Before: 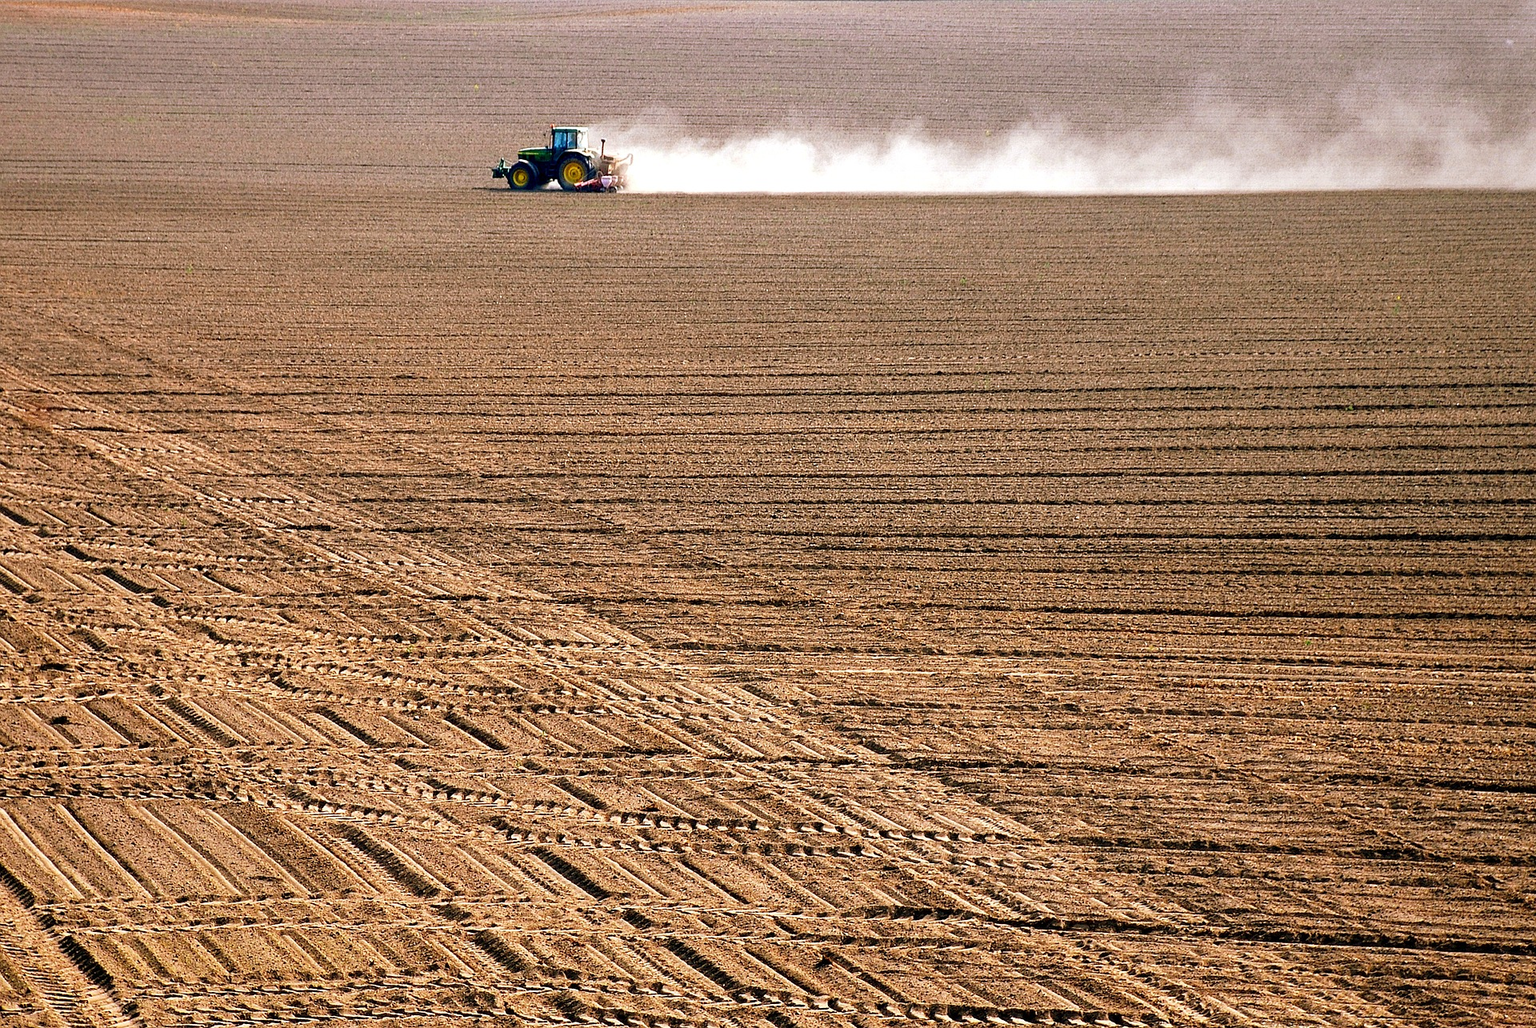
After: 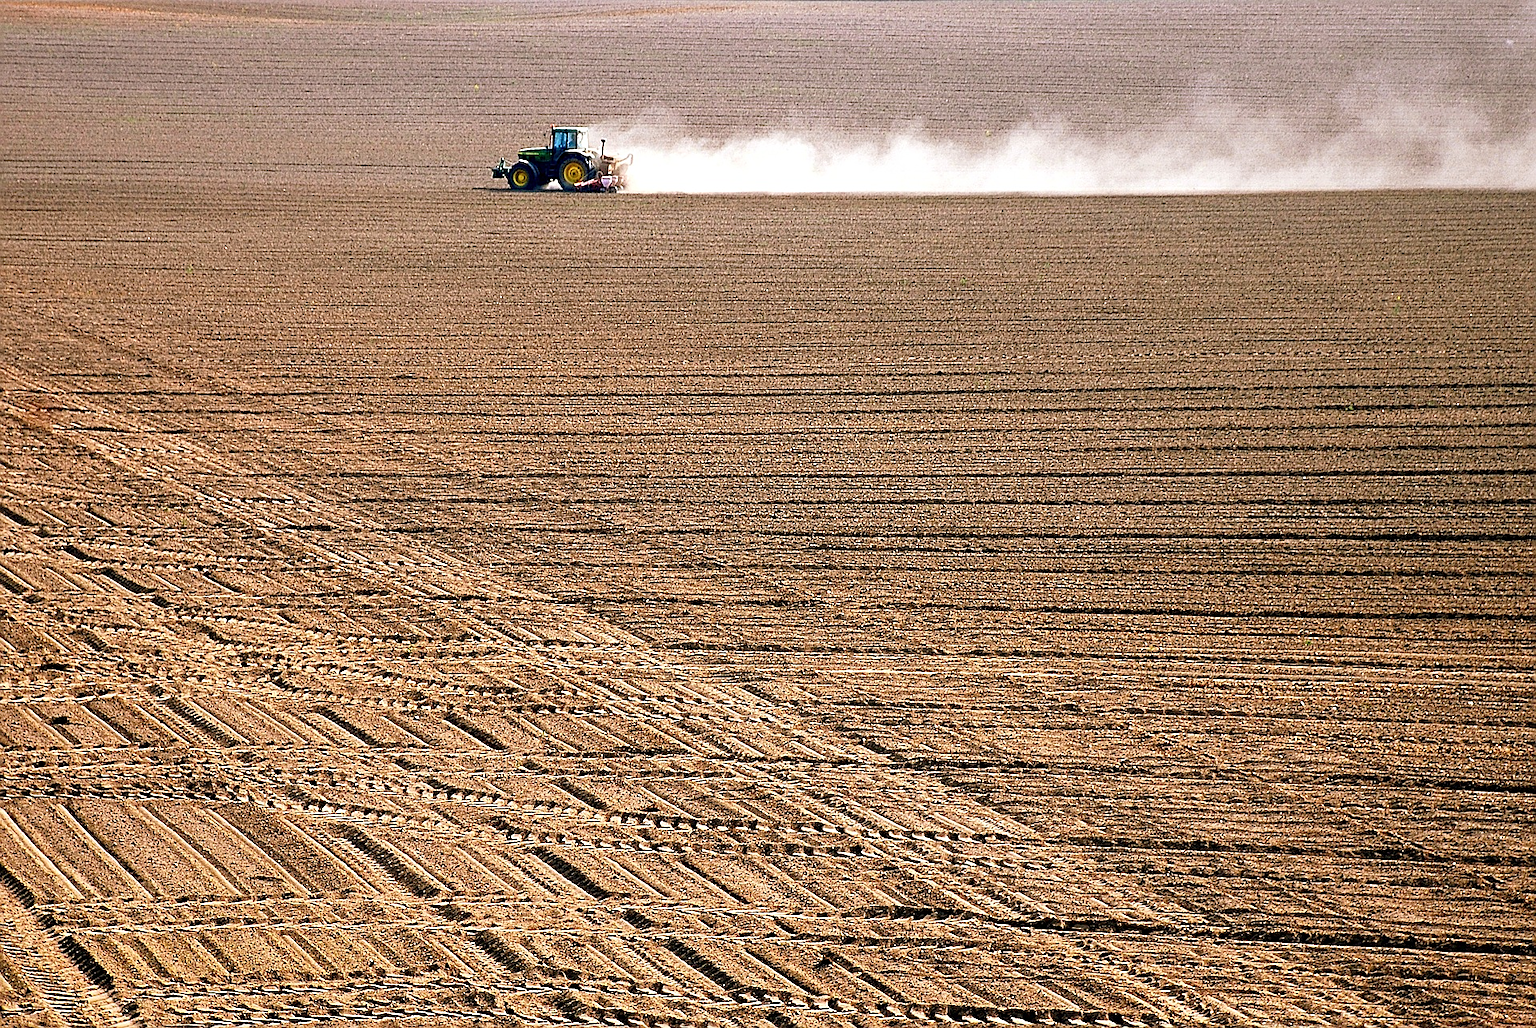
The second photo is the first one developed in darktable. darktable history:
sharpen: radius 1.97
shadows and highlights: shadows -0.585, highlights 41.61
